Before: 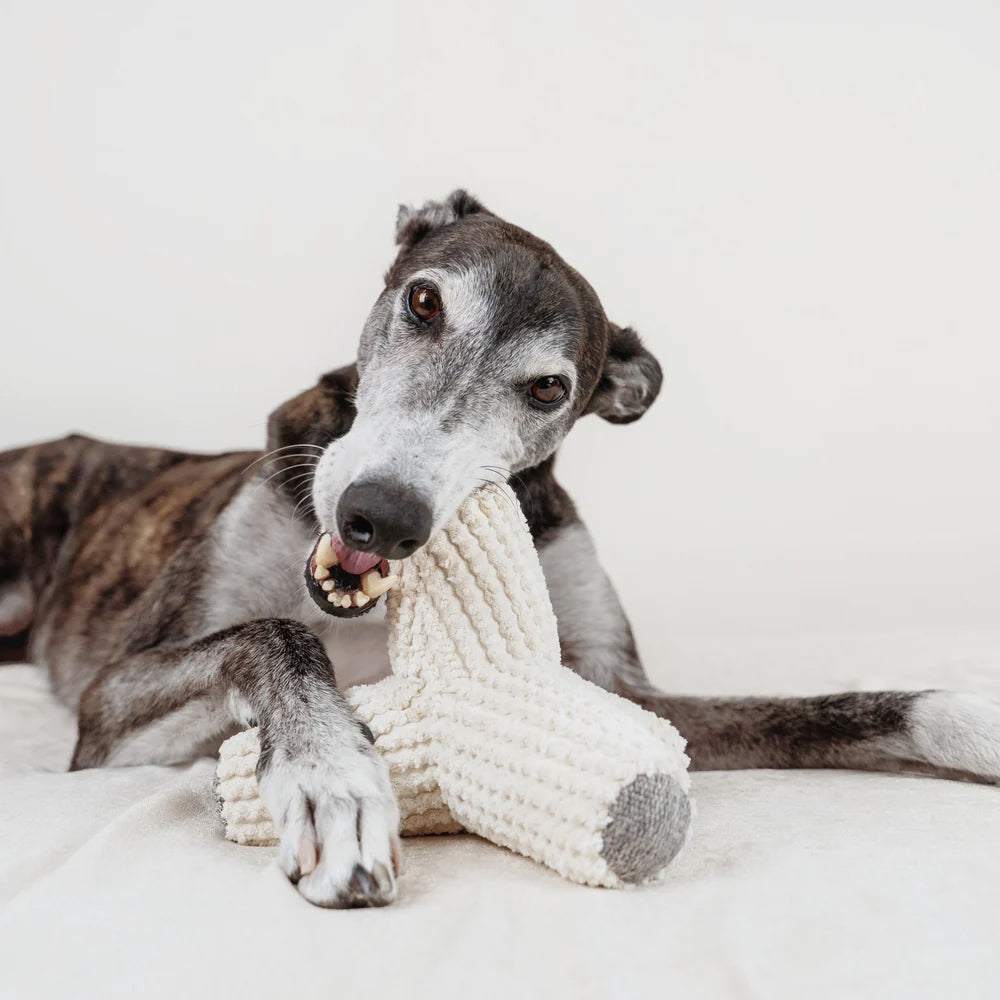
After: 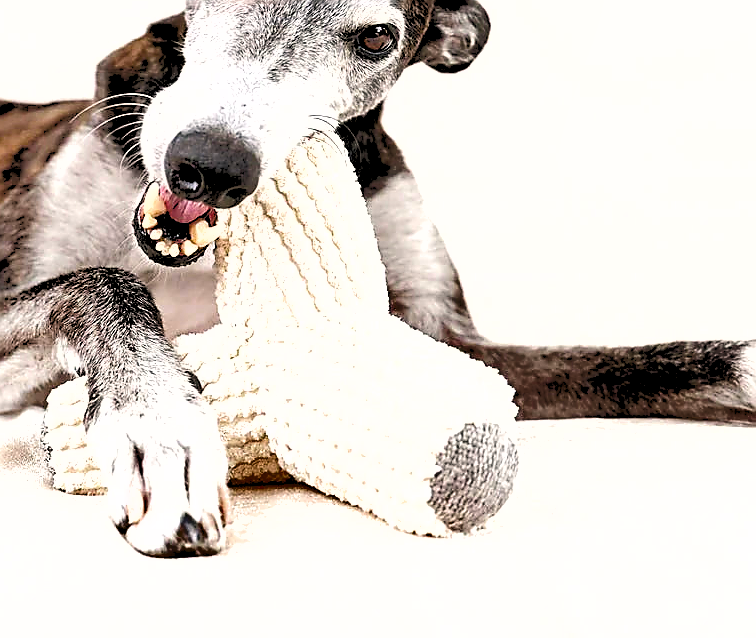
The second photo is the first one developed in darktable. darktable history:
crop and rotate: left 17.299%, top 35.115%, right 7.015%, bottom 1.024%
rgb levels: levels [[0.027, 0.429, 0.996], [0, 0.5, 1], [0, 0.5, 1]]
color balance rgb: shadows lift › chroma 1%, shadows lift › hue 217.2°, power › hue 310.8°, highlights gain › chroma 1%, highlights gain › hue 54°, global offset › luminance 0.5%, global offset › hue 171.6°, perceptual saturation grading › global saturation 14.09%, perceptual saturation grading › highlights -25%, perceptual saturation grading › shadows 30%, perceptual brilliance grading › highlights 13.42%, perceptual brilliance grading › mid-tones 8.05%, perceptual brilliance grading › shadows -17.45%, global vibrance 25%
exposure: black level correction 0.001, exposure 0.5 EV, compensate exposure bias true, compensate highlight preservation false
sharpen: radius 1.4, amount 1.25, threshold 0.7
shadows and highlights: low approximation 0.01, soften with gaussian
